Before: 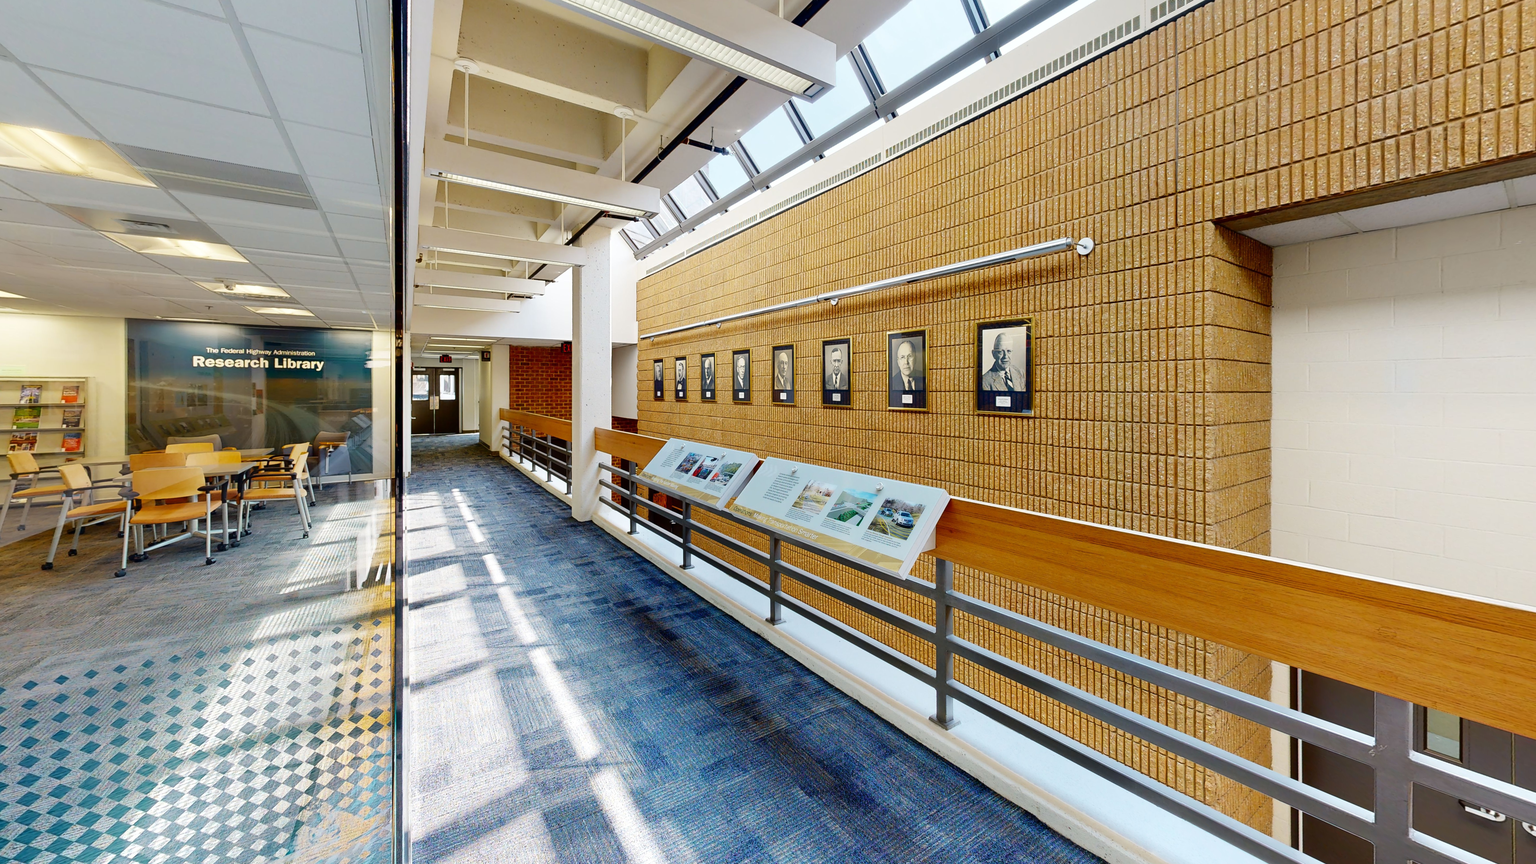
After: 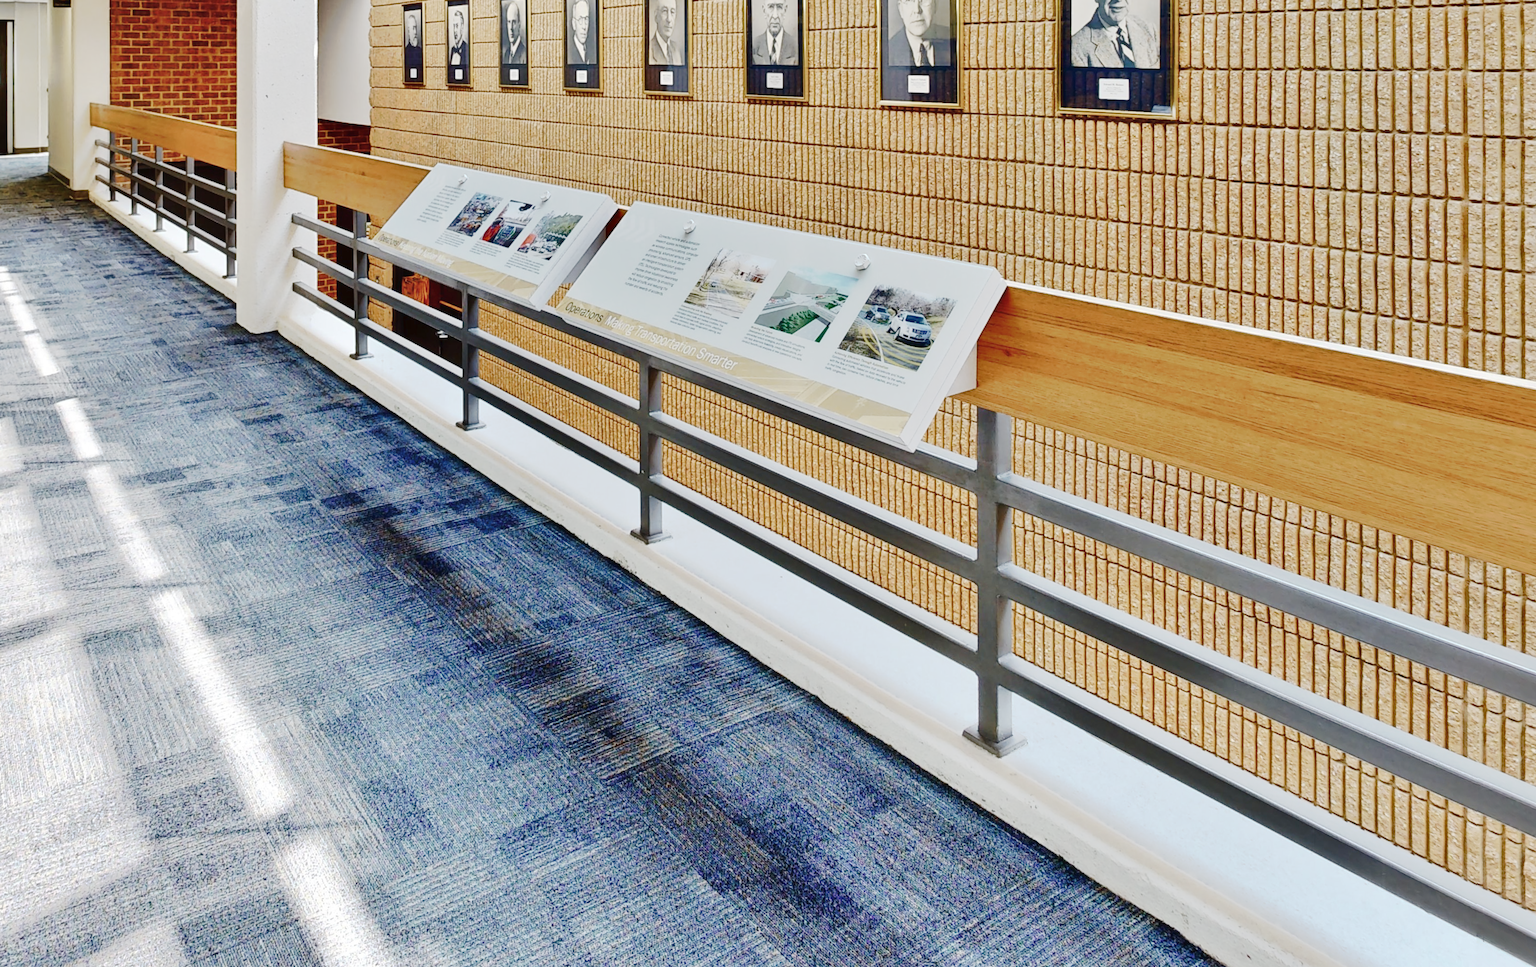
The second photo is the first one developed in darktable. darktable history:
tone curve: curves: ch0 [(0, 0) (0.003, 0.021) (0.011, 0.033) (0.025, 0.059) (0.044, 0.097) (0.069, 0.141) (0.1, 0.186) (0.136, 0.237) (0.177, 0.298) (0.224, 0.378) (0.277, 0.47) (0.335, 0.542) (0.399, 0.605) (0.468, 0.678) (0.543, 0.724) (0.623, 0.787) (0.709, 0.829) (0.801, 0.875) (0.898, 0.912) (1, 1)], preserve colors none
shadows and highlights: low approximation 0.01, soften with gaussian
crop: left 29.665%, top 41.426%, right 21.142%, bottom 3.471%
contrast brightness saturation: contrast 0.101, saturation -0.283
